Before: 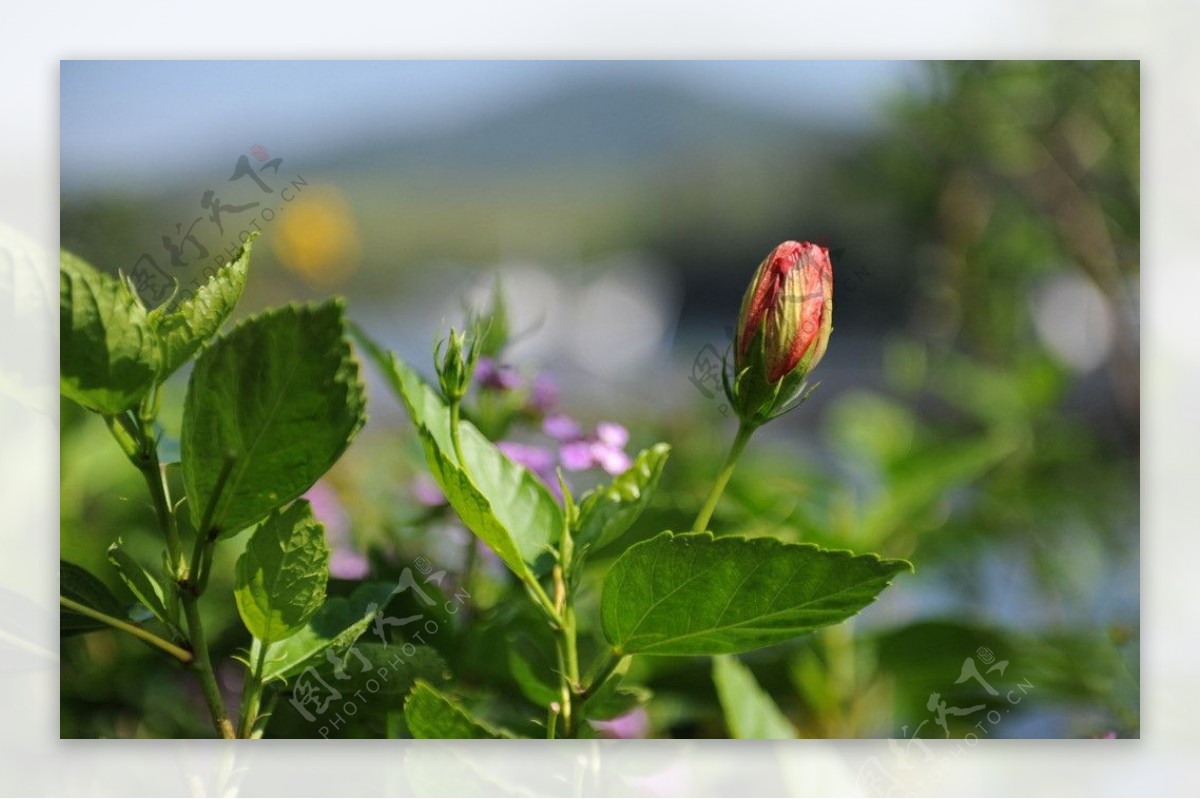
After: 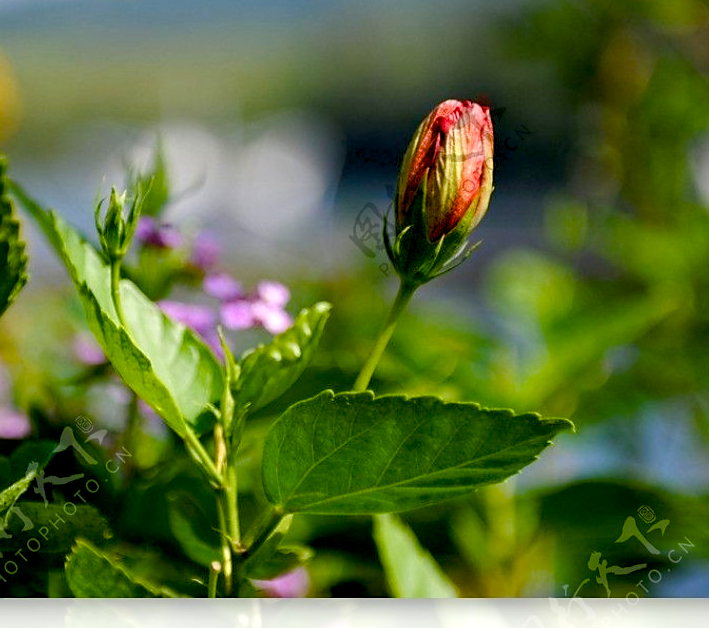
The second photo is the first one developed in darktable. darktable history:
sharpen: radius 1.559, amount 0.373, threshold 1.271
color balance rgb: shadows lift › luminance -9.41%, highlights gain › luminance 17.6%, global offset › luminance -1.45%, perceptual saturation grading › highlights -17.77%, perceptual saturation grading › mid-tones 33.1%, perceptual saturation grading › shadows 50.52%, global vibrance 24.22%
crop and rotate: left 28.256%, top 17.734%, right 12.656%, bottom 3.573%
